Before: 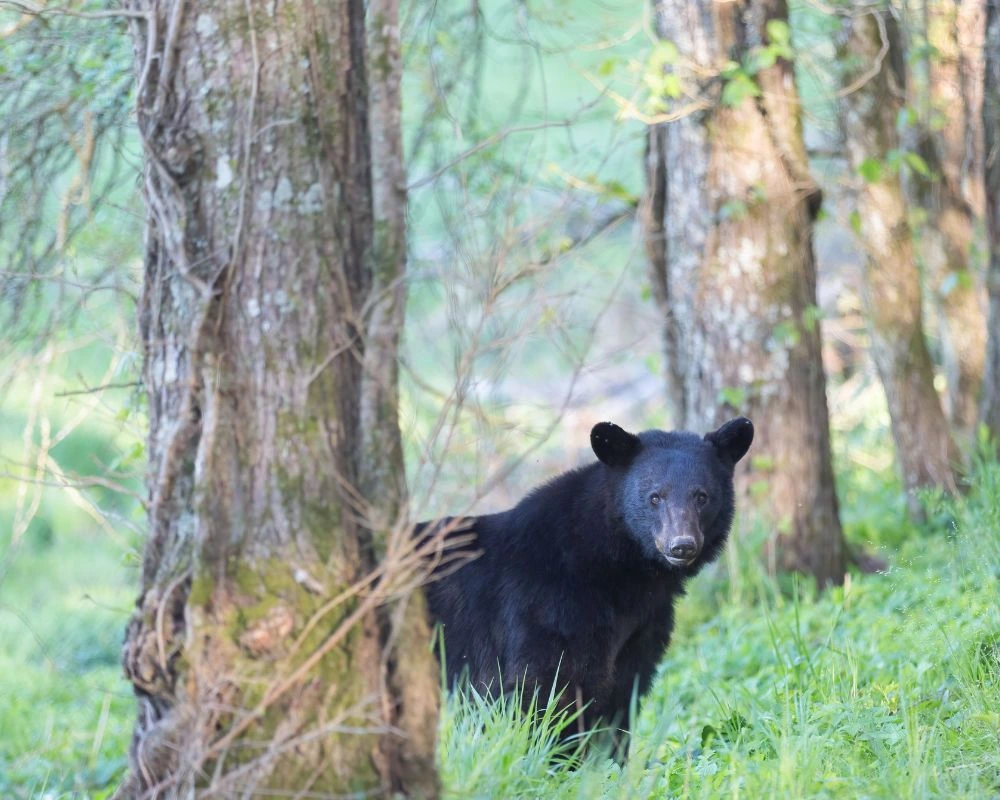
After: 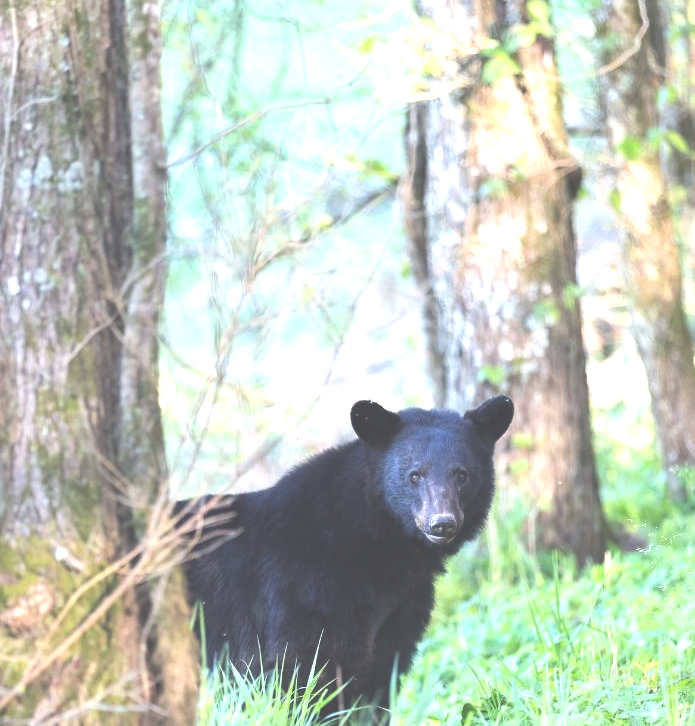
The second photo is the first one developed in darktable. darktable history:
crop and rotate: left 24.034%, top 2.838%, right 6.406%, bottom 6.299%
color balance rgb: shadows lift › luminance -10%, power › luminance -9%, linear chroma grading › global chroma 10%, global vibrance 10%, contrast 15%, saturation formula JzAzBz (2021)
exposure: black level correction -0.071, exposure 0.5 EV, compensate highlight preservation false
